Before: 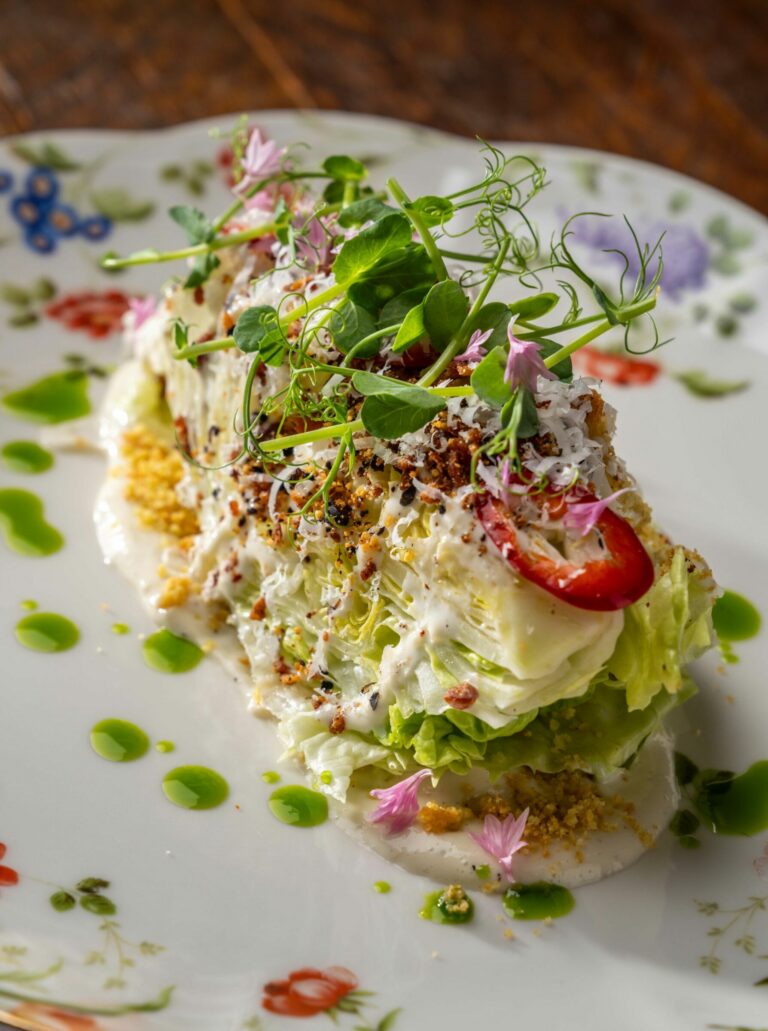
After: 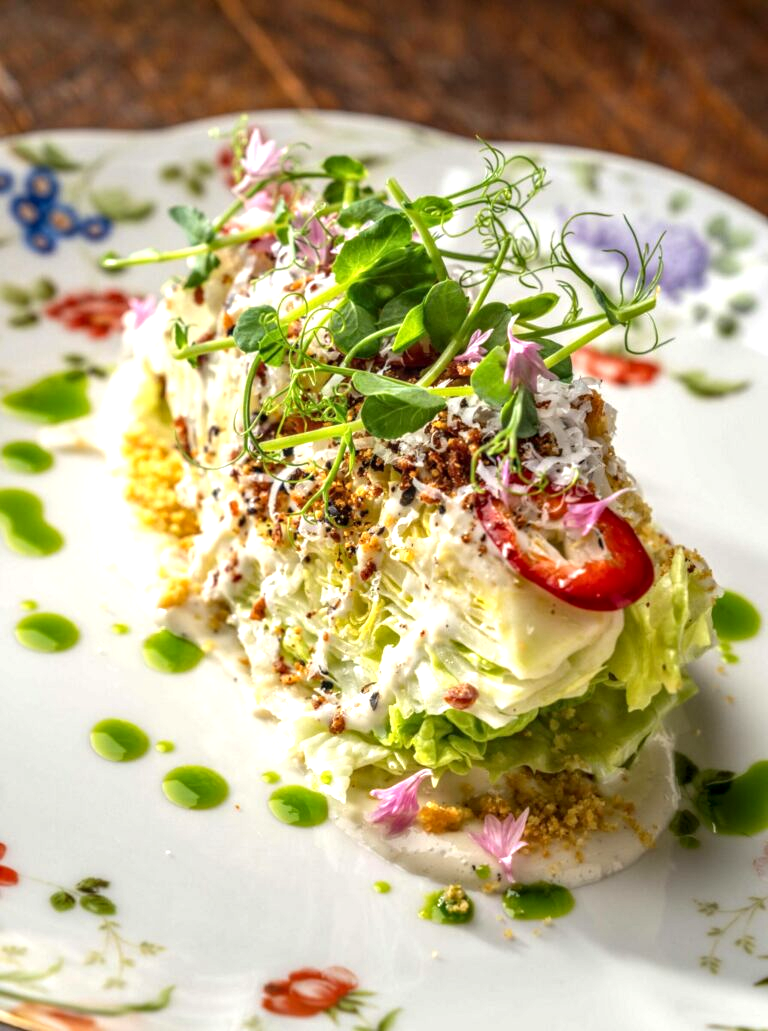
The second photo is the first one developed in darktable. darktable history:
local contrast: on, module defaults
exposure: exposure 0.766 EV, compensate highlight preservation false
